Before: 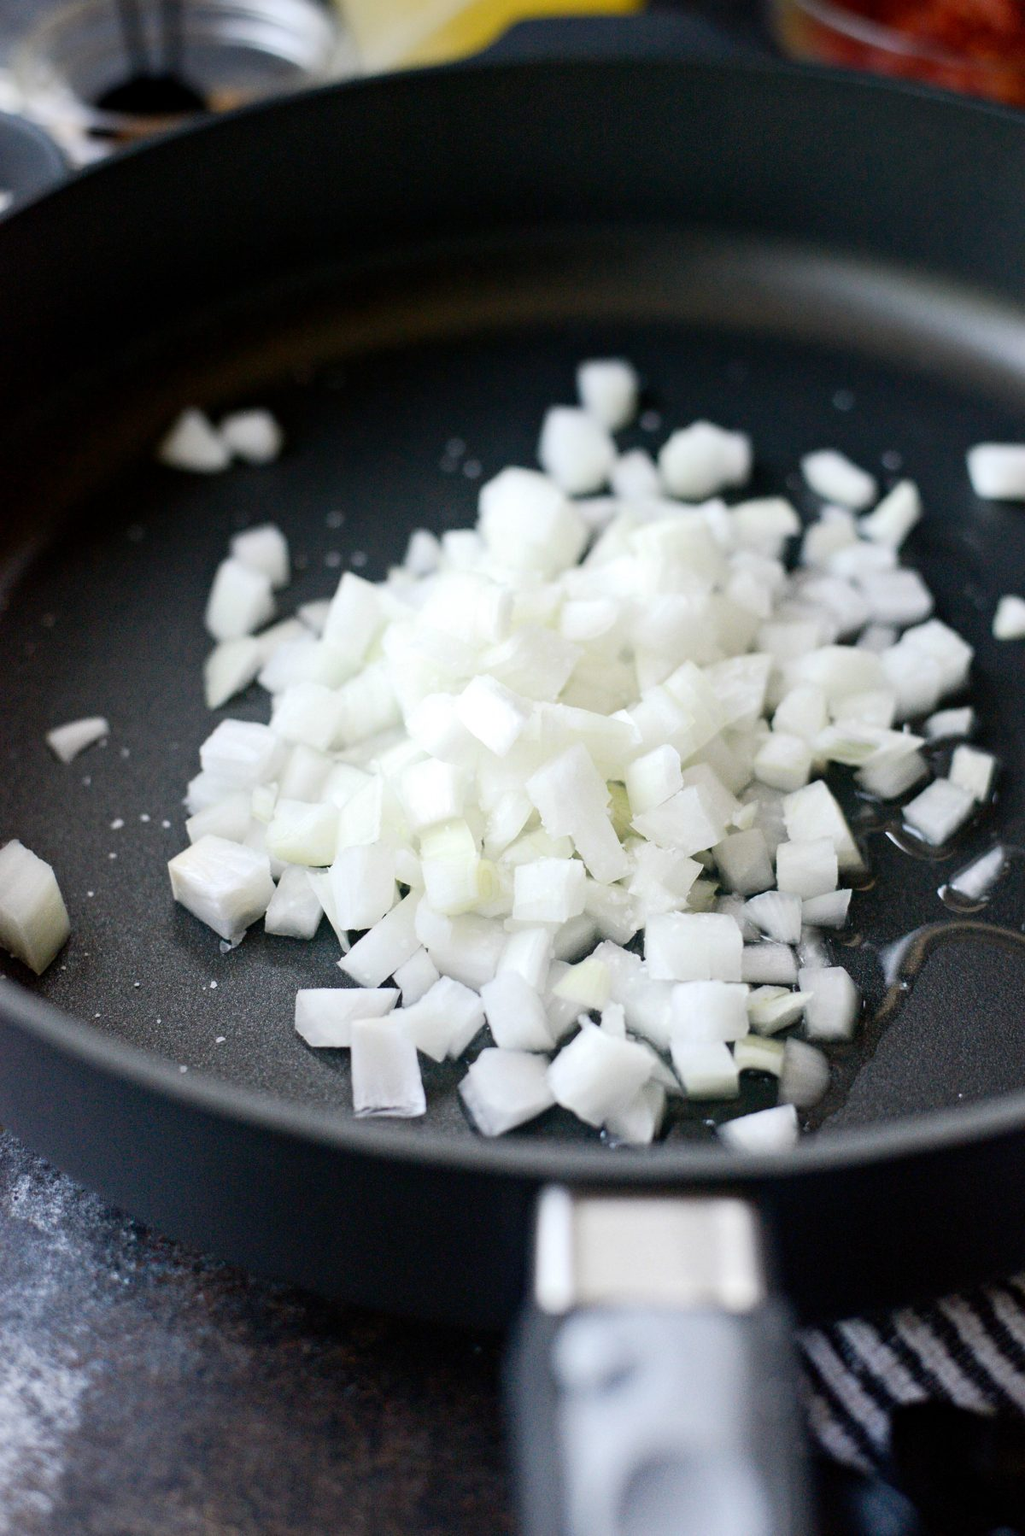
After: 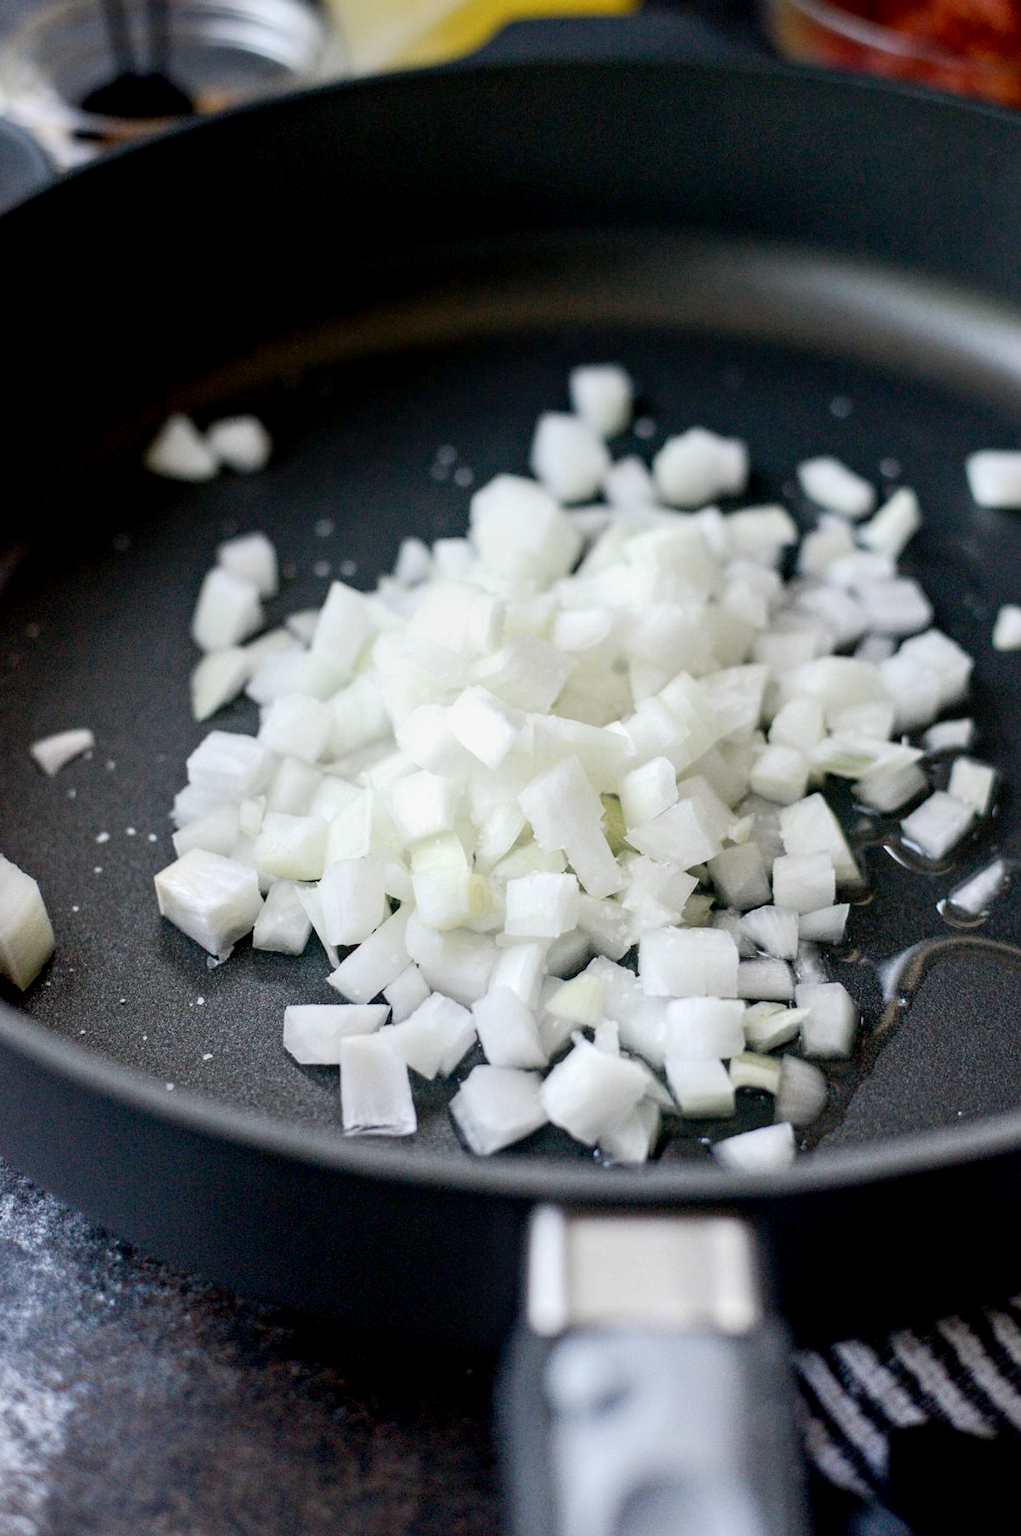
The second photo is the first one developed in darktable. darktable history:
crop: left 1.632%, right 0.279%, bottom 1.607%
local contrast: on, module defaults
color correction: highlights b* 0.044
exposure: black level correction 0.004, exposure 0.017 EV, compensate exposure bias true, compensate highlight preservation false
